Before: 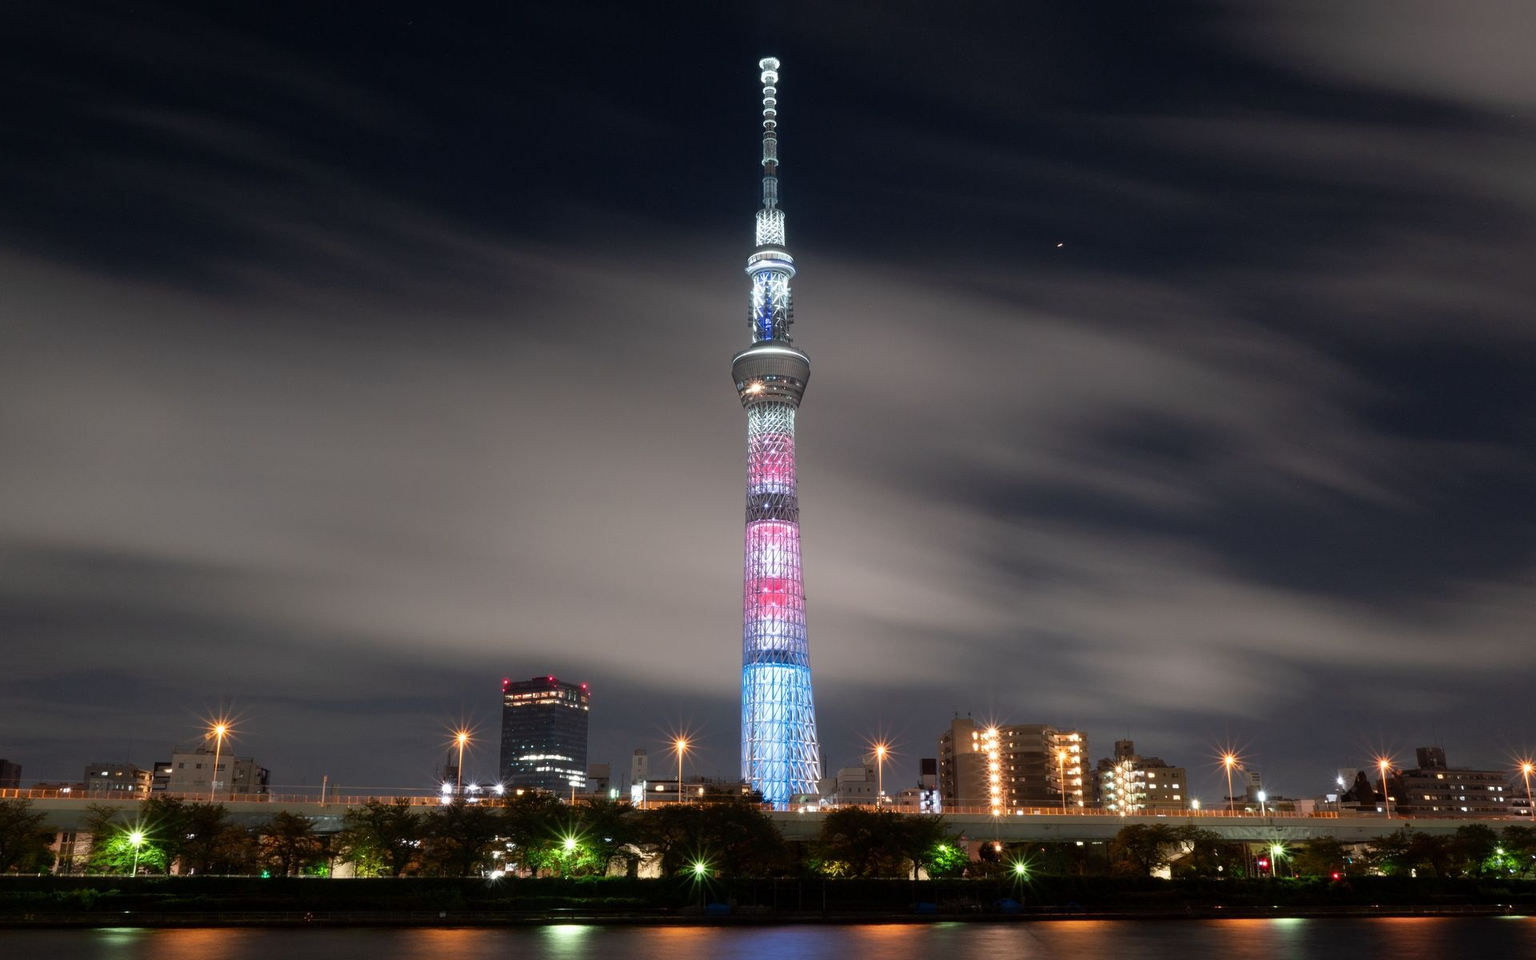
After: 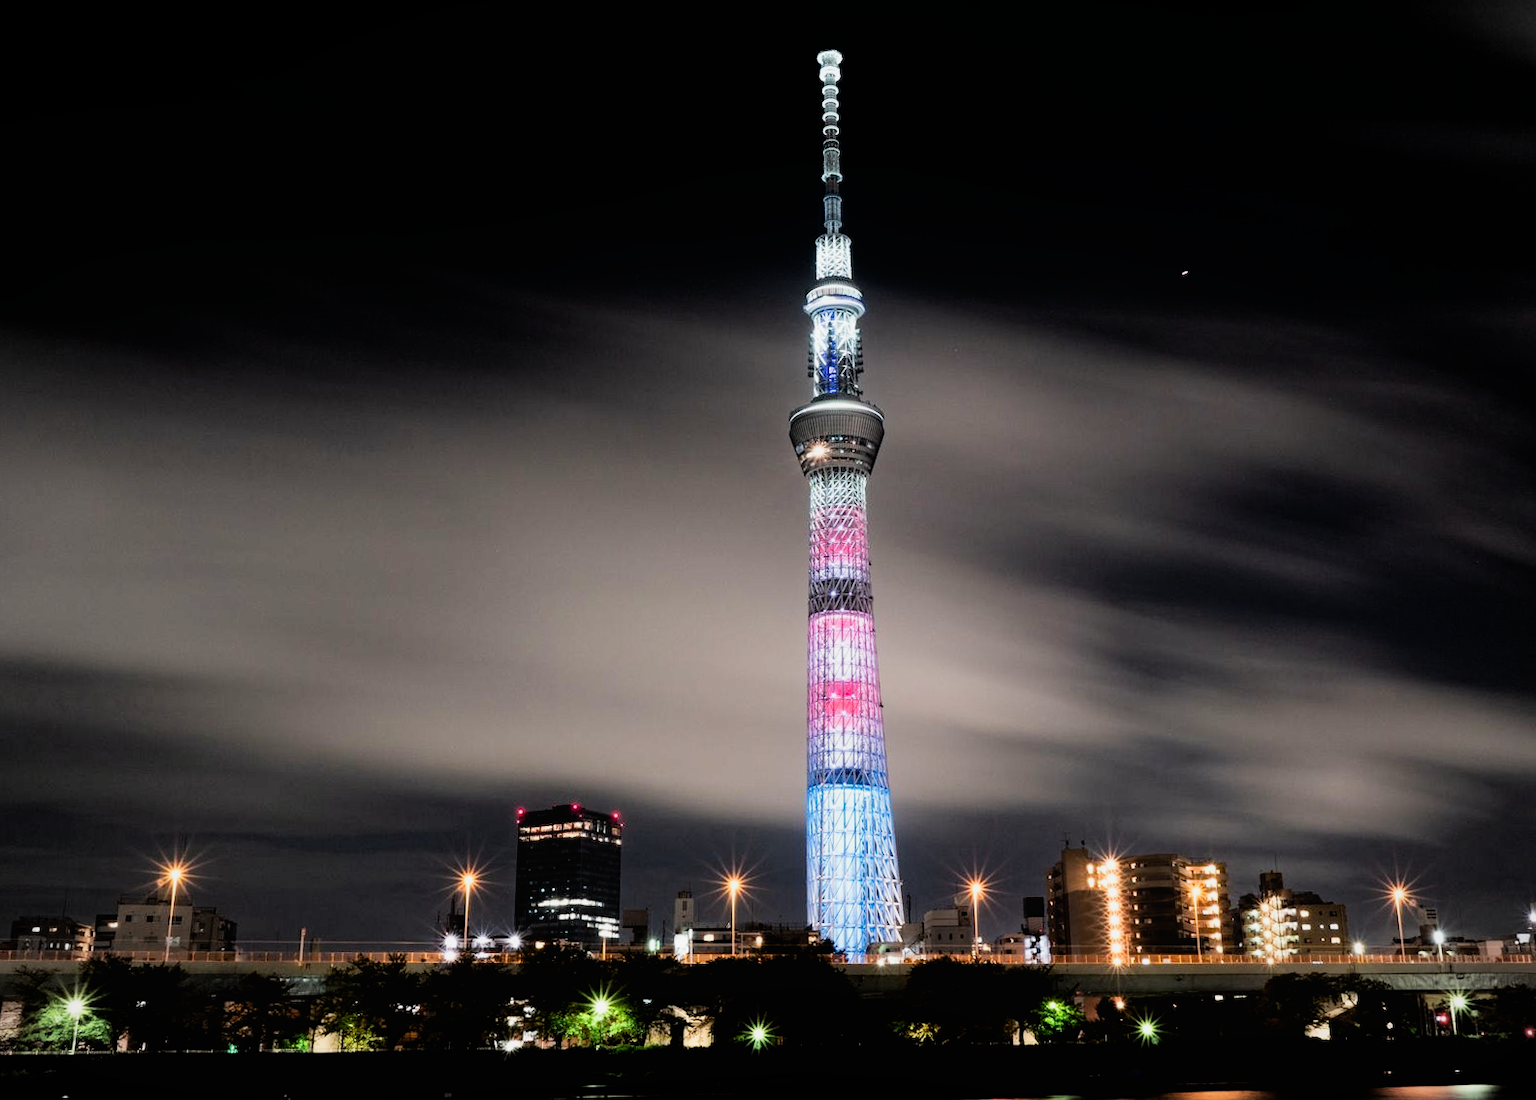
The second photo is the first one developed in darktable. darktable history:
exposure: black level correction 0.004, exposure 0.409 EV, compensate highlight preservation false
haze removal: strength 0.294, distance 0.256, compatibility mode true, adaptive false
crop and rotate: angle 0.803°, left 4.194%, top 0.596%, right 11.455%, bottom 2.651%
vignetting: fall-off radius 45.54%, brightness -0.168
local contrast: mode bilateral grid, contrast 100, coarseness 99, detail 89%, midtone range 0.2
filmic rgb: black relative exposure -5.07 EV, white relative exposure 4 EV, hardness 2.89, contrast 1.407, highlights saturation mix -30.25%
